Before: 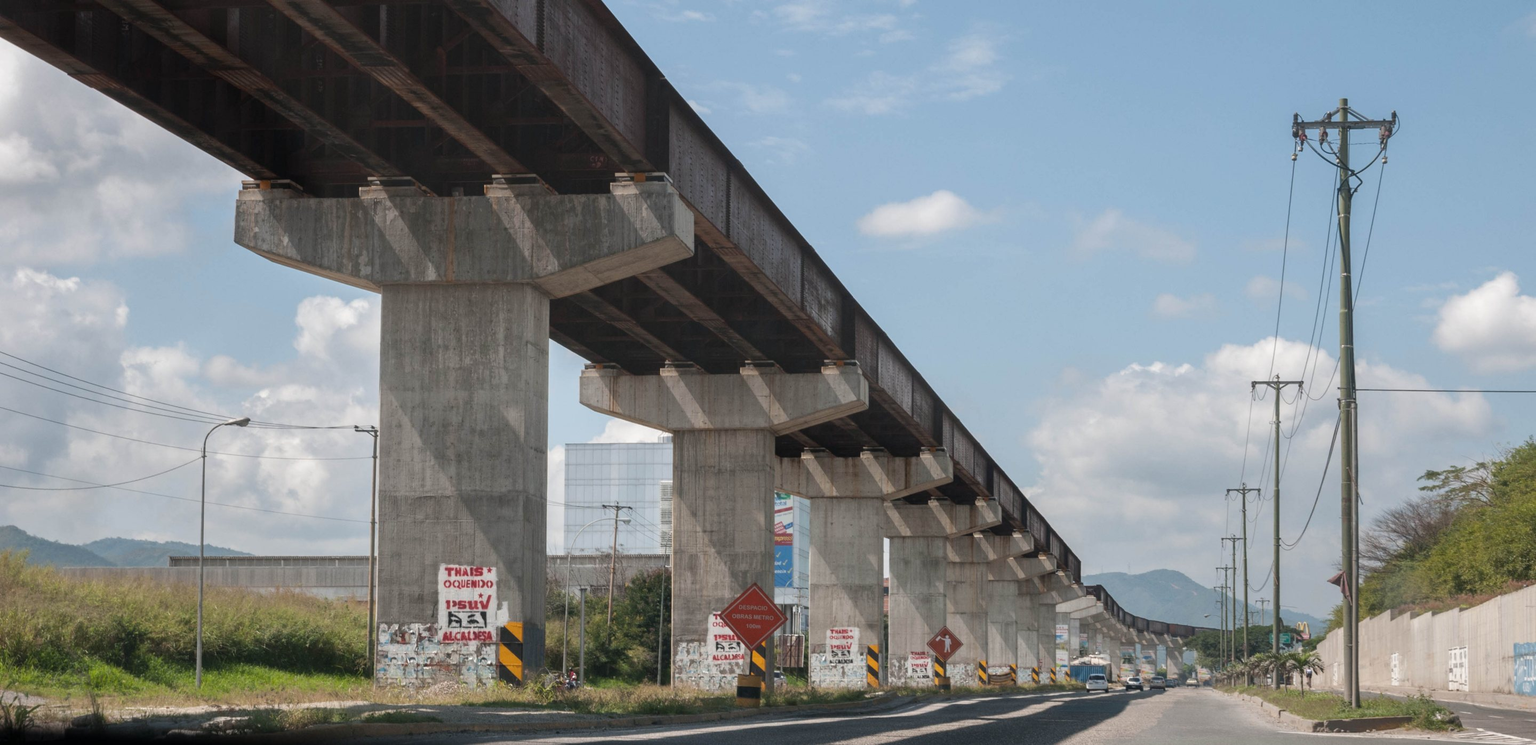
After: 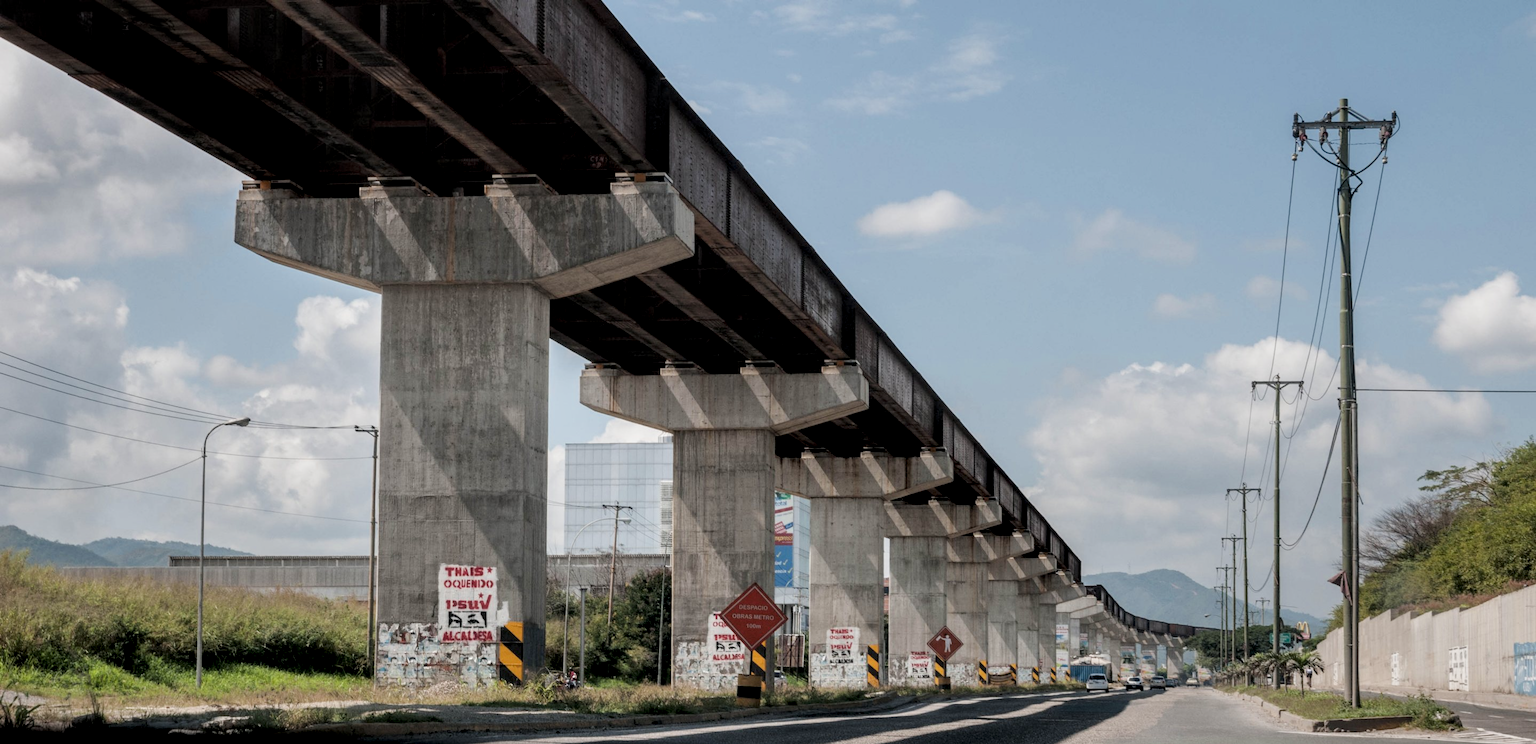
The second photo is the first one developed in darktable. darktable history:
levels: levels [0, 0.499, 1]
color zones: curves: ch0 [(0.25, 0.5) (0.347, 0.092) (0.75, 0.5)]; ch1 [(0.25, 0.5) (0.33, 0.51) (0.75, 0.5)], mix -123.76%
filmic rgb: black relative exposure -7.89 EV, white relative exposure 4.08 EV, hardness 4.07, latitude 51.5%, contrast 1.01, shadows ↔ highlights balance 5.96%
local contrast: detail 134%, midtone range 0.744
